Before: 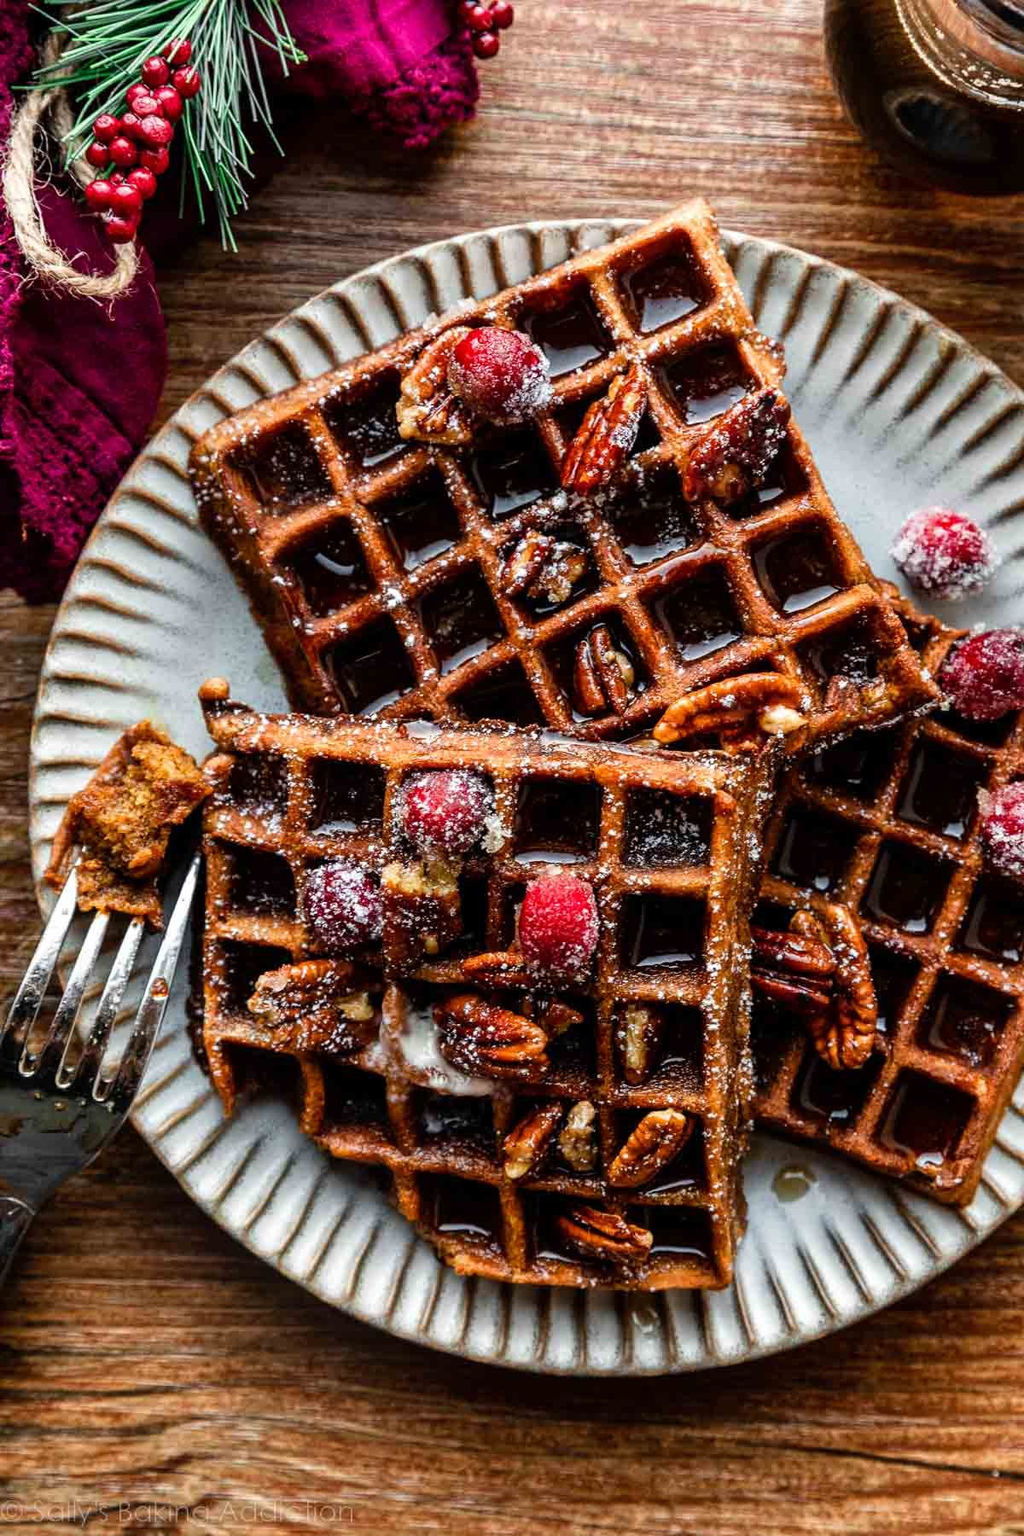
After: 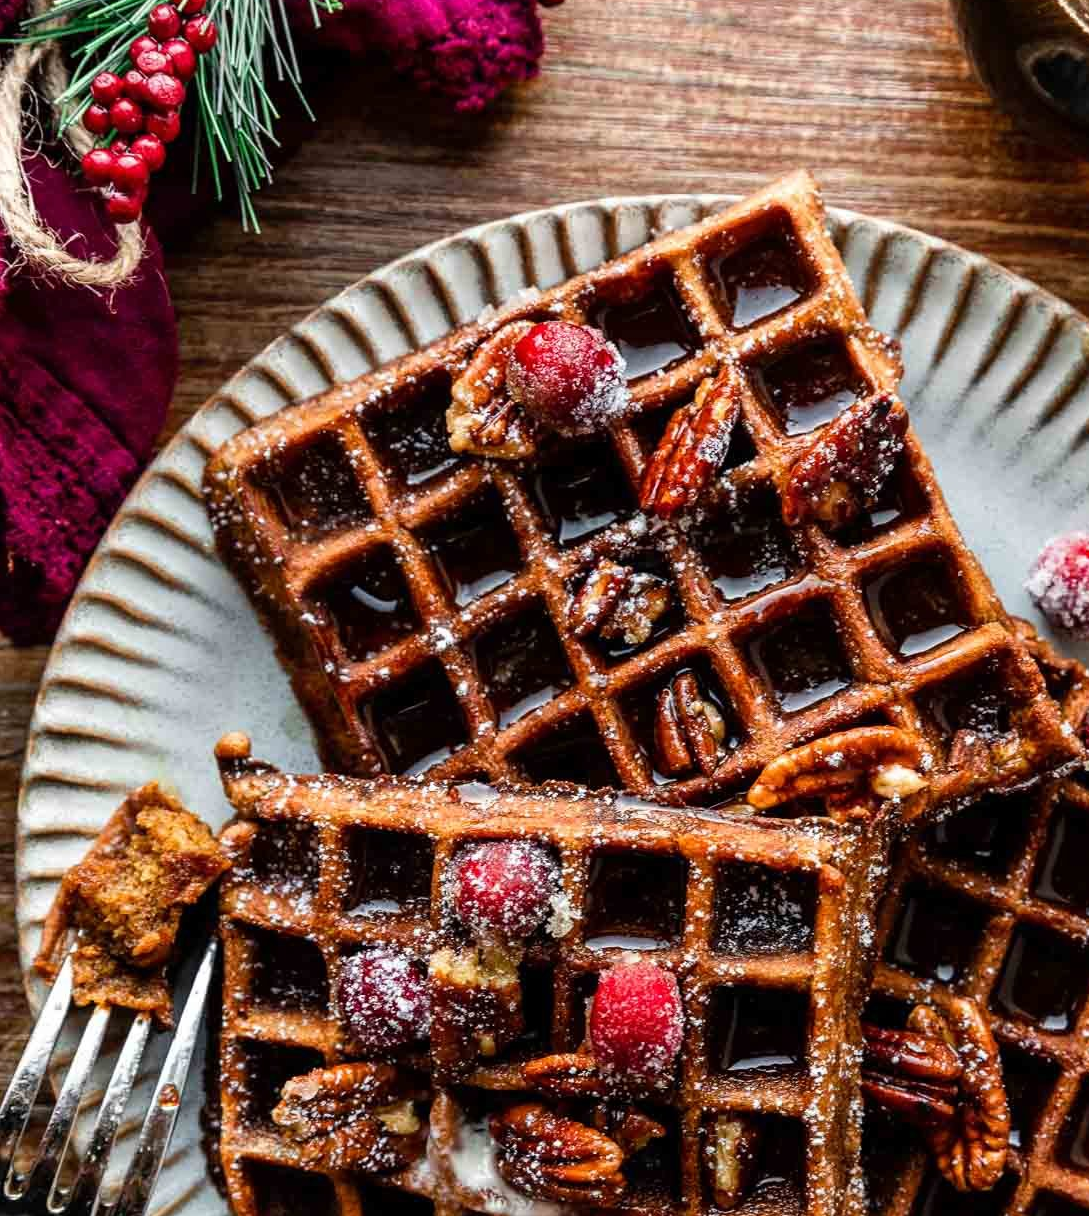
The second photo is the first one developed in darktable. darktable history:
crop: left 1.509%, top 3.452%, right 7.696%, bottom 28.452%
exposure: compensate highlight preservation false
